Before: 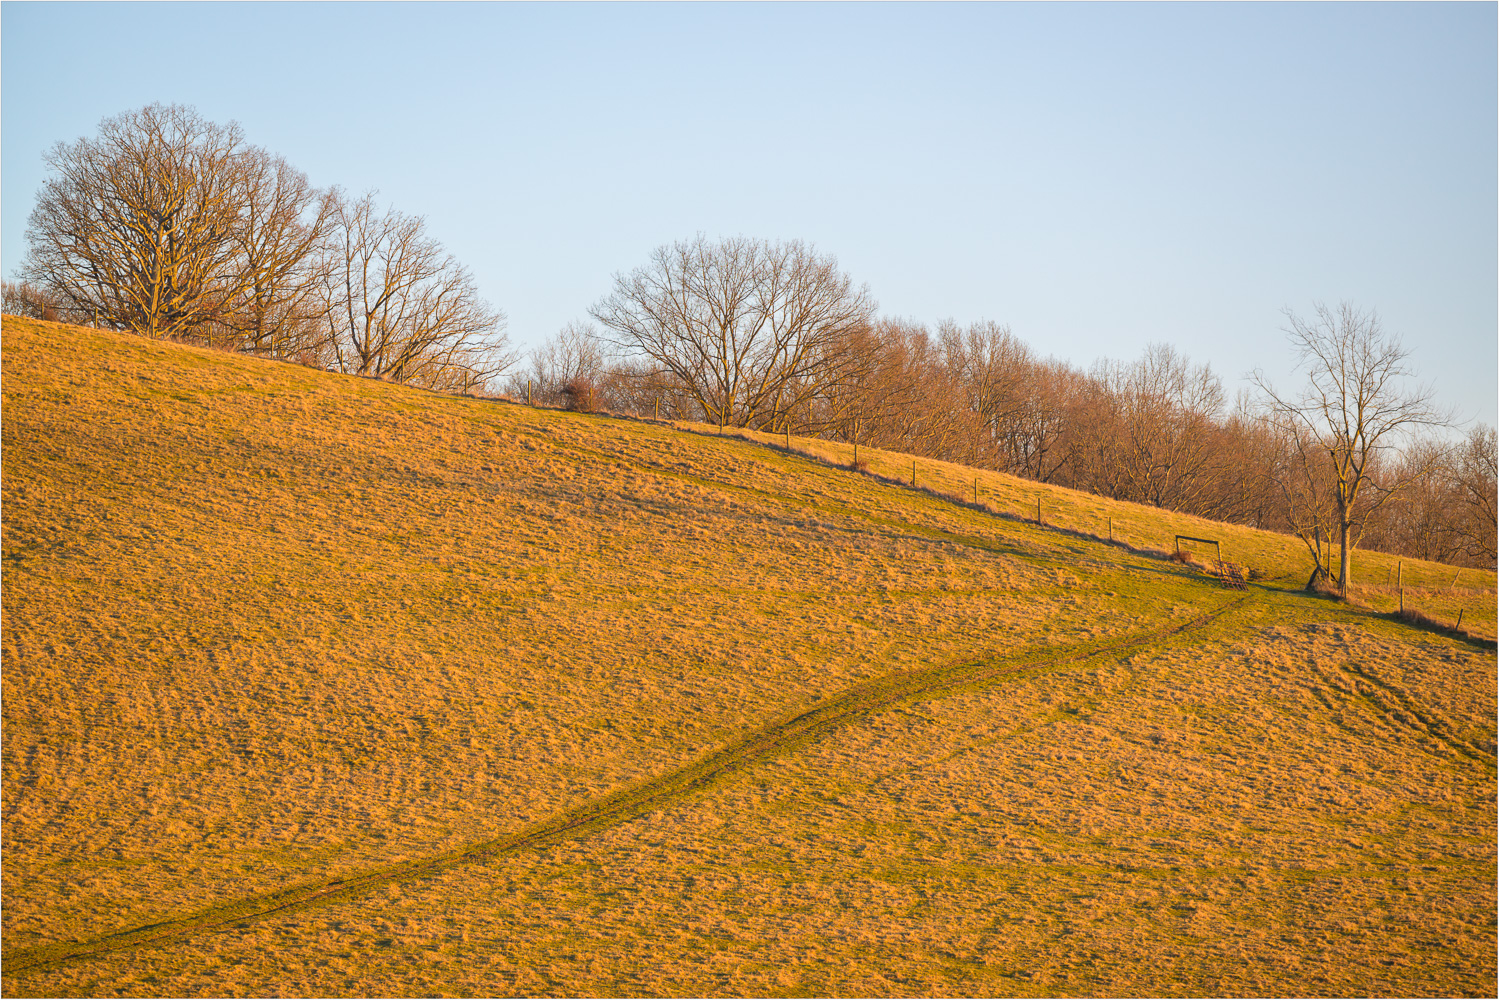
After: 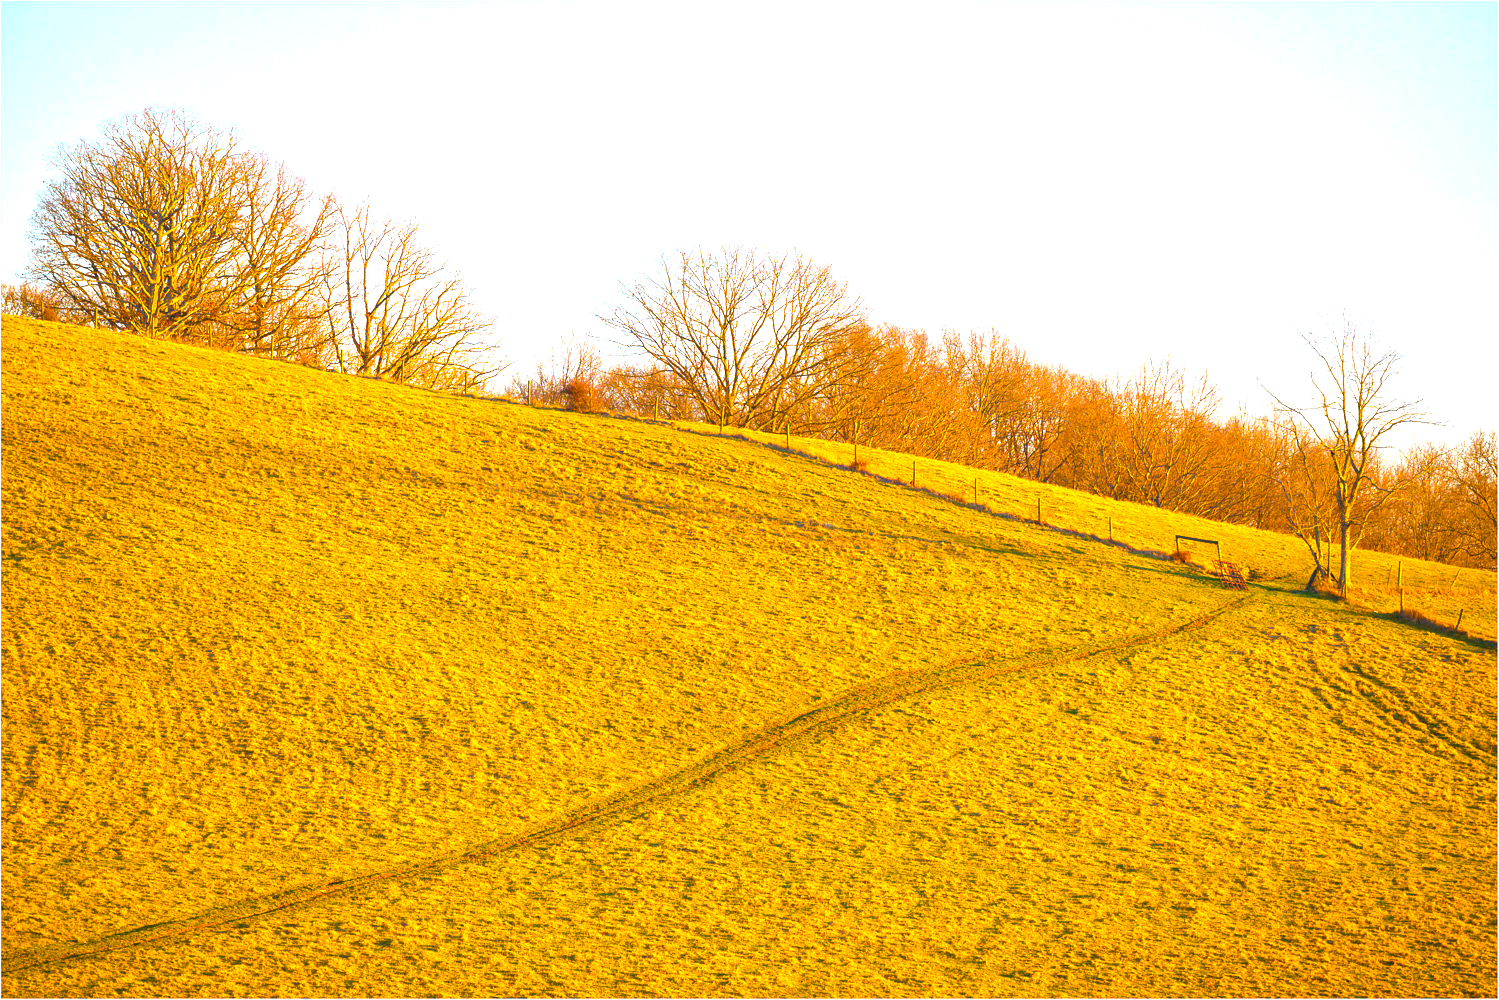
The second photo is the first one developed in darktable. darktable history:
color balance rgb: linear chroma grading › global chroma 25%, perceptual saturation grading › global saturation 45%, perceptual saturation grading › highlights -50%, perceptual saturation grading › shadows 30%, perceptual brilliance grading › global brilliance 18%, global vibrance 40%
rgb levels: preserve colors max RGB
exposure: black level correction -0.002, exposure 0.54 EV, compensate highlight preservation false
